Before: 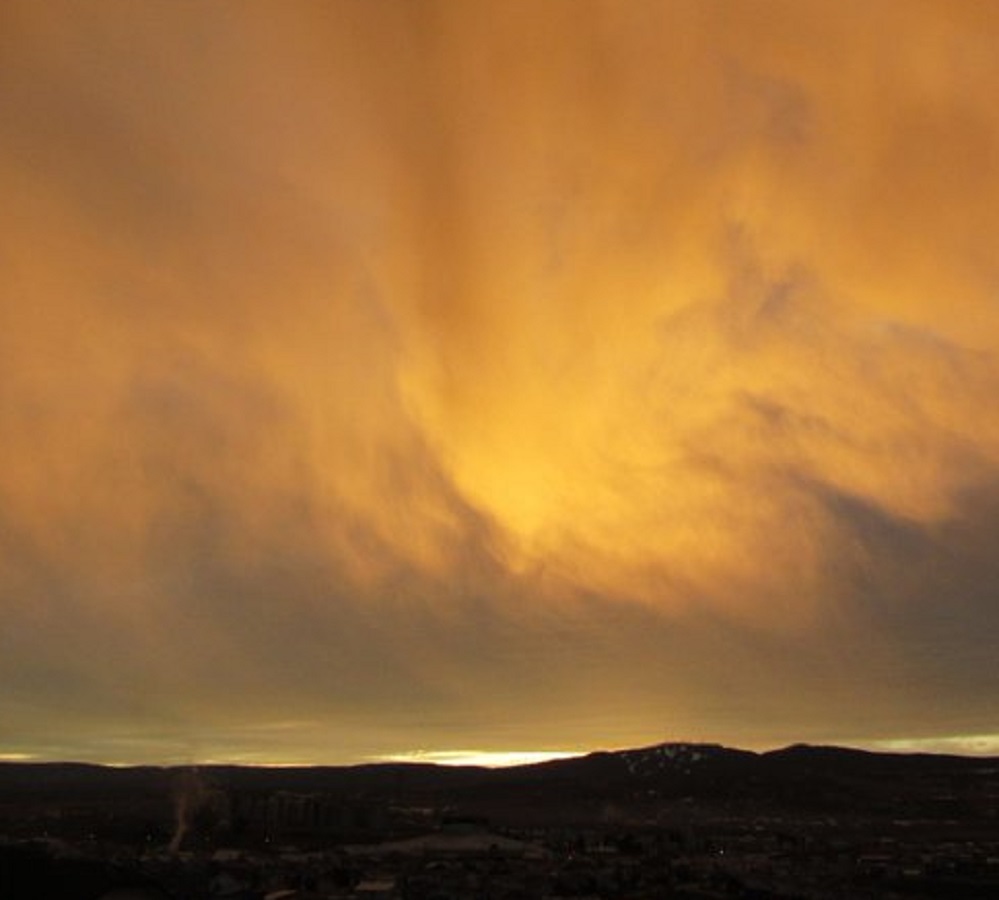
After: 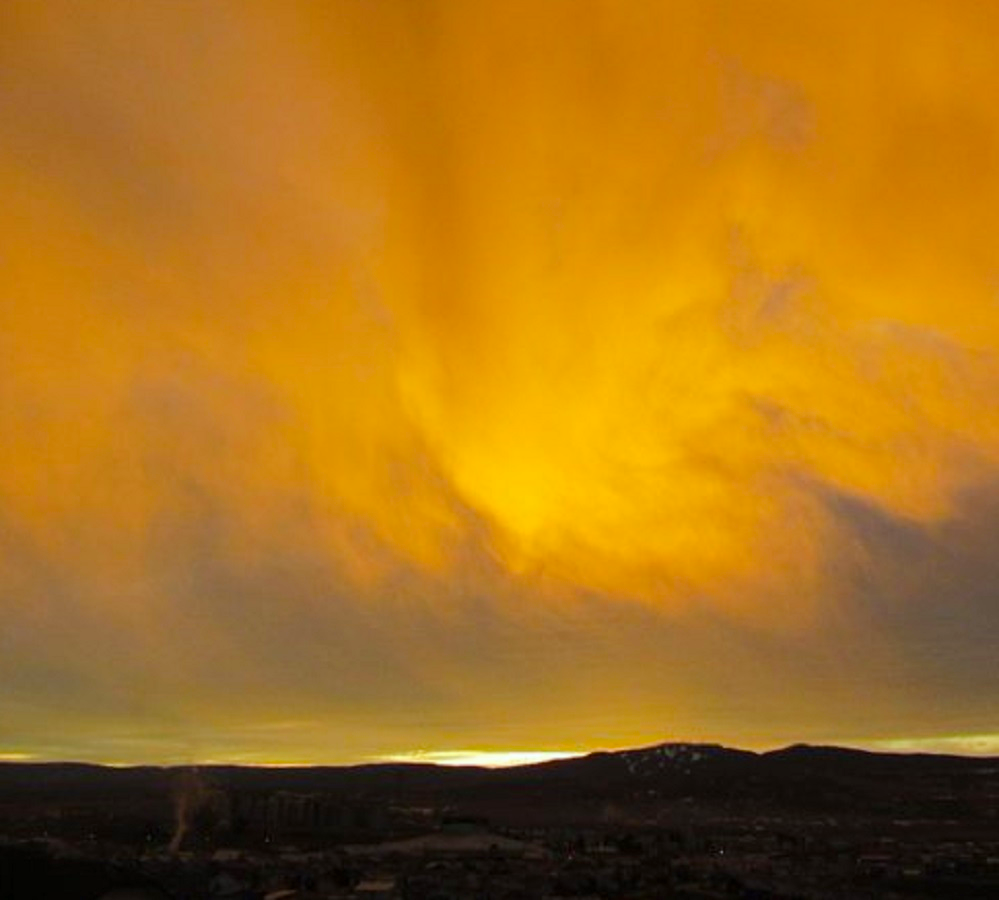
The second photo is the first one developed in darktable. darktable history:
white balance: red 0.974, blue 1.044
color balance rgb: perceptual saturation grading › global saturation 25%, perceptual brilliance grading › mid-tones 10%, perceptual brilliance grading › shadows 15%, global vibrance 20%
